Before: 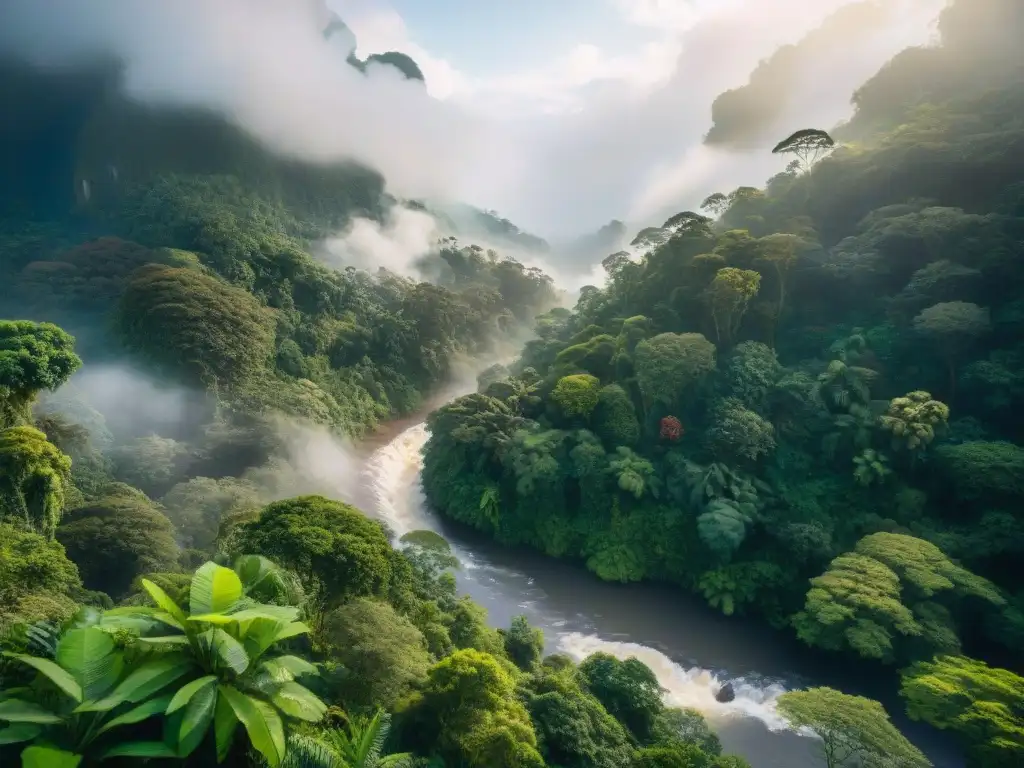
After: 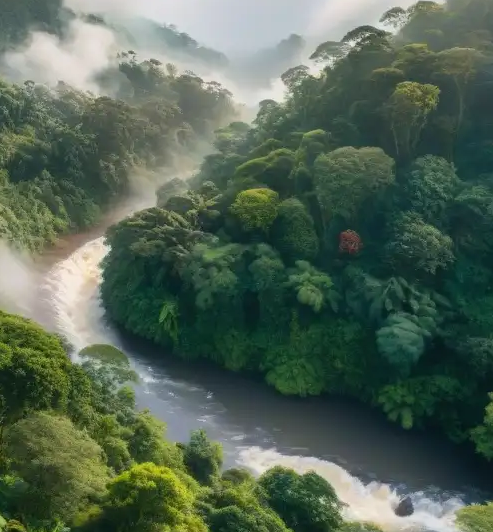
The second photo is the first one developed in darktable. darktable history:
crop: left 31.399%, top 24.285%, right 20.451%, bottom 6.404%
